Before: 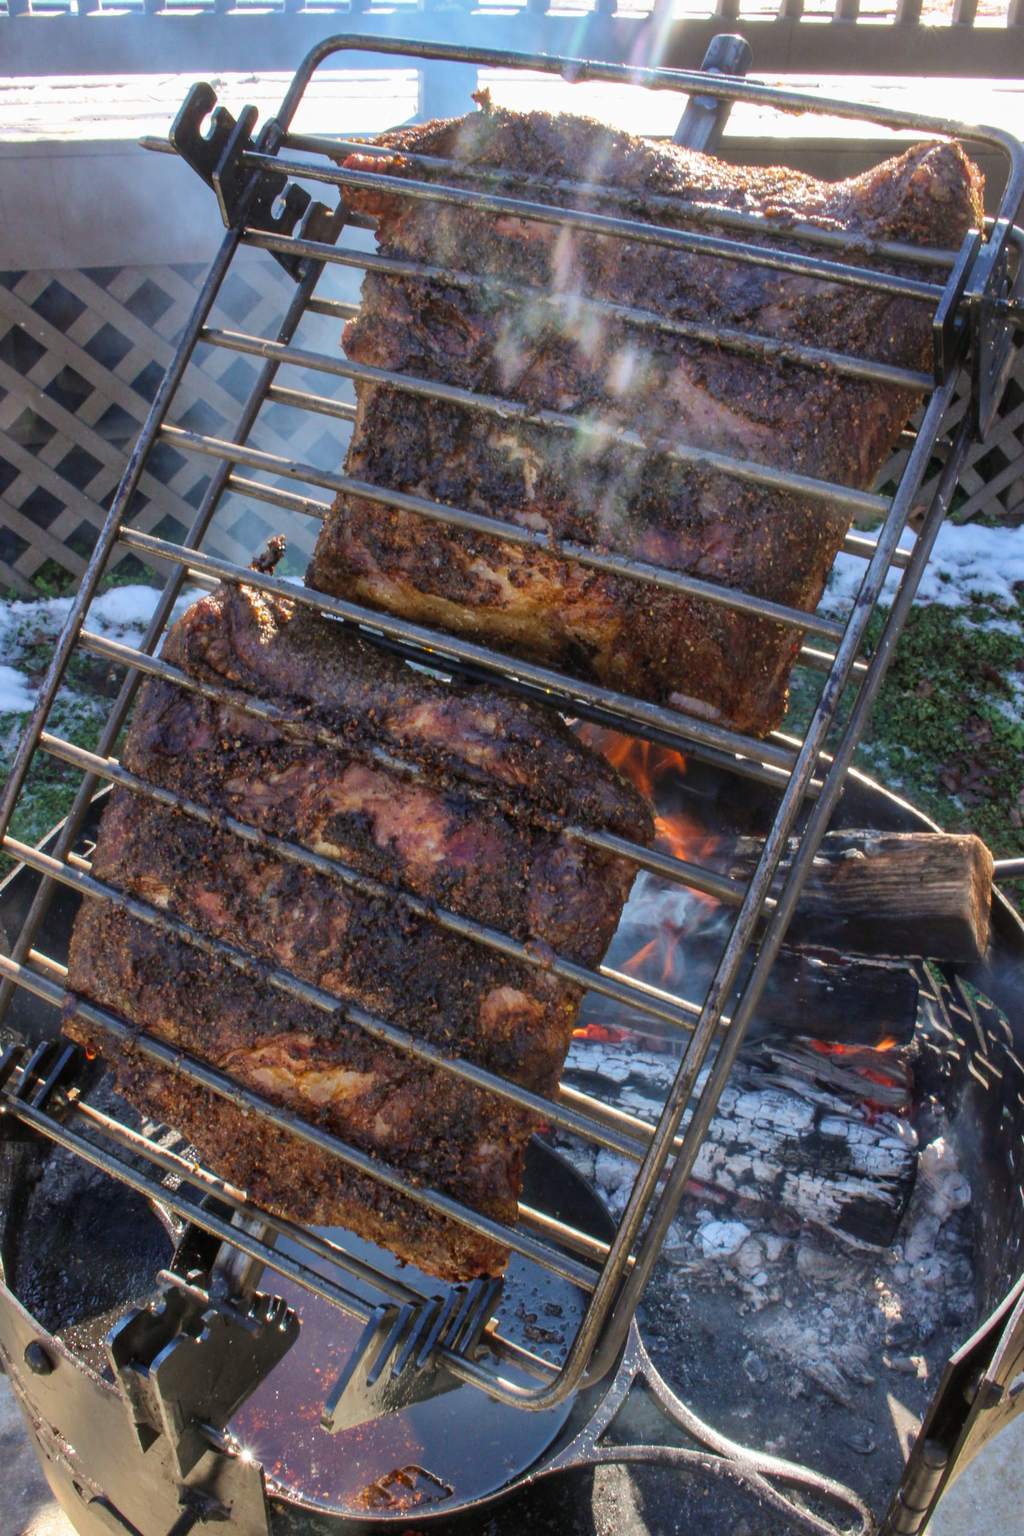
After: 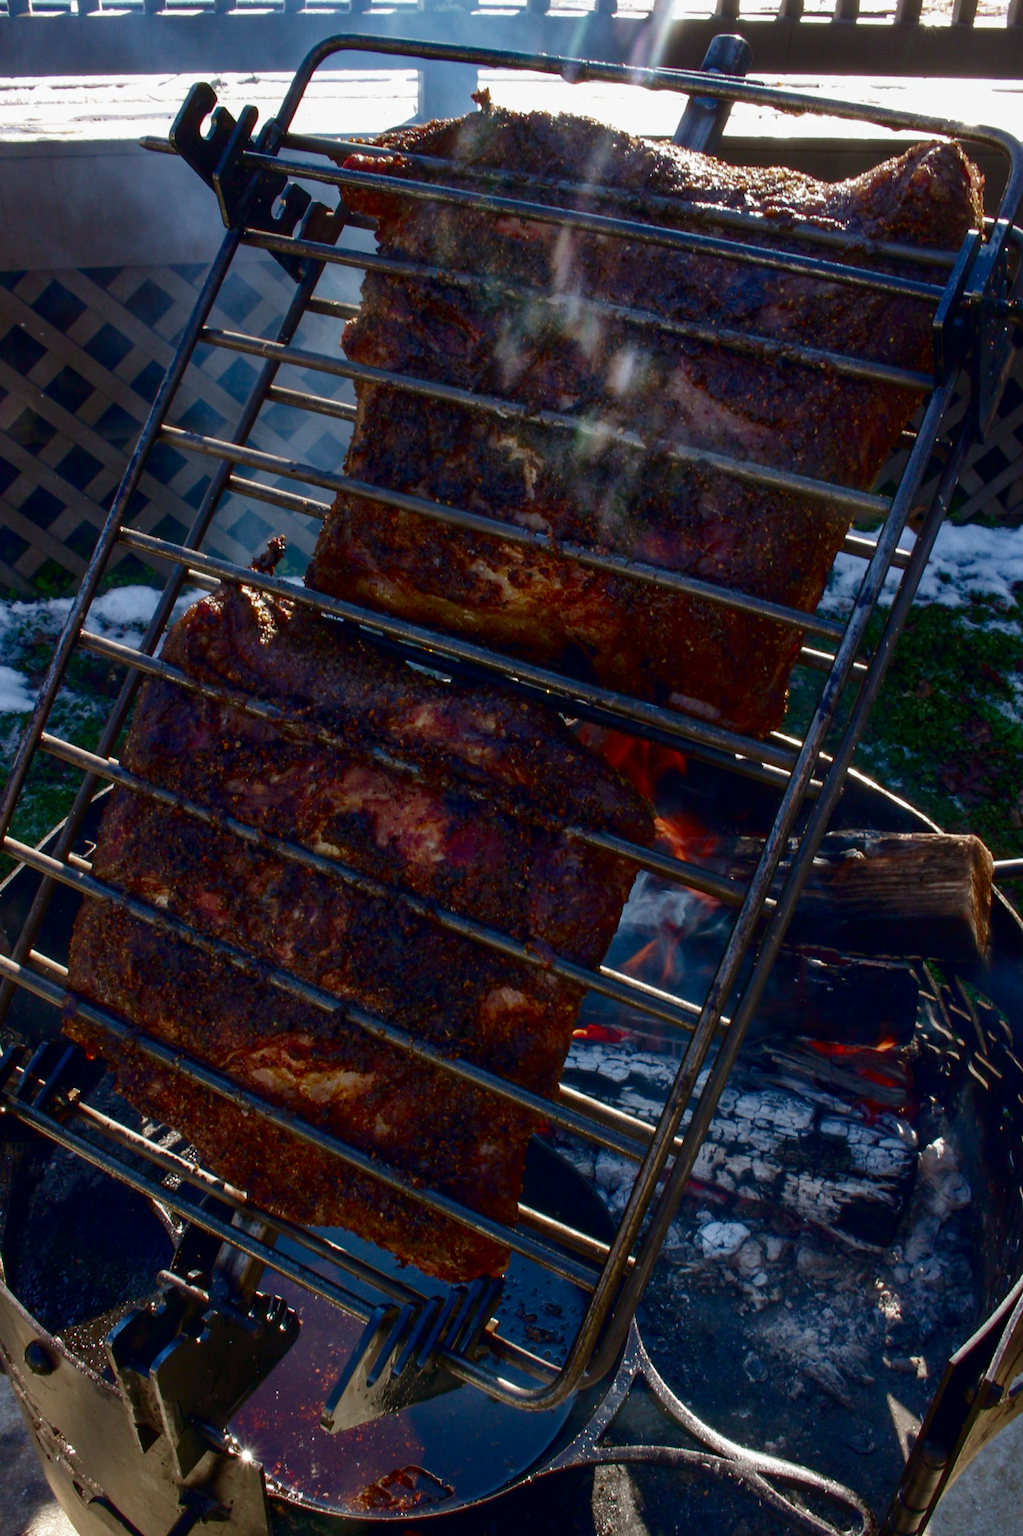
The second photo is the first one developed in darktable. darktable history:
contrast brightness saturation: brightness -0.513
color balance rgb: global offset › chroma 0.066%, global offset › hue 253.32°, perceptual saturation grading › global saturation 20%, perceptual saturation grading › highlights -49.037%, perceptual saturation grading › shadows 24.383%, global vibrance 14.684%
